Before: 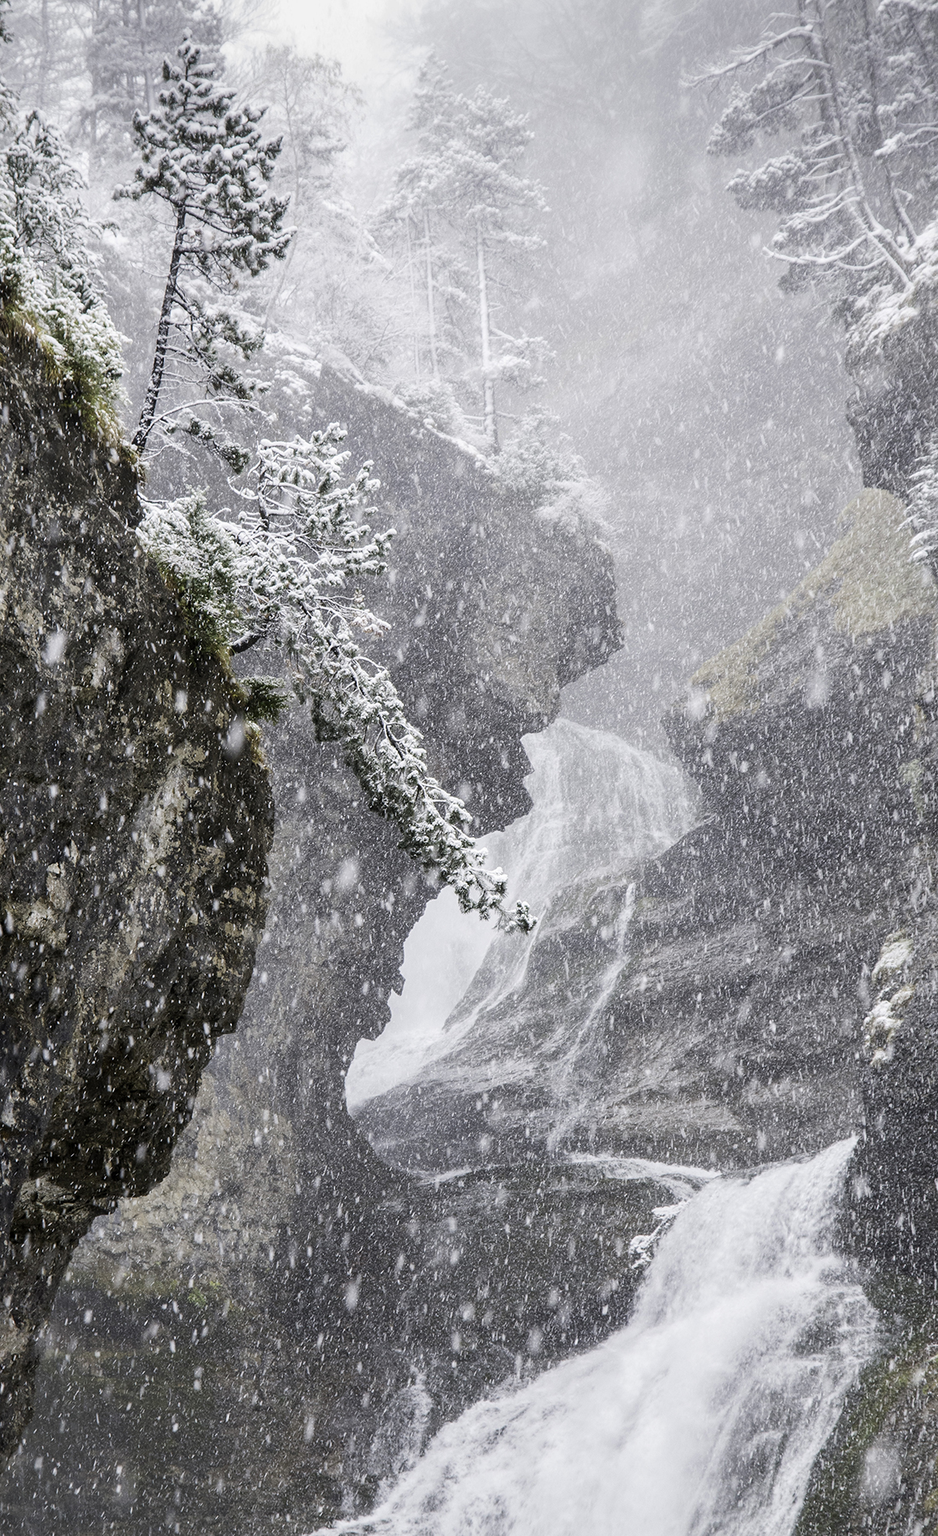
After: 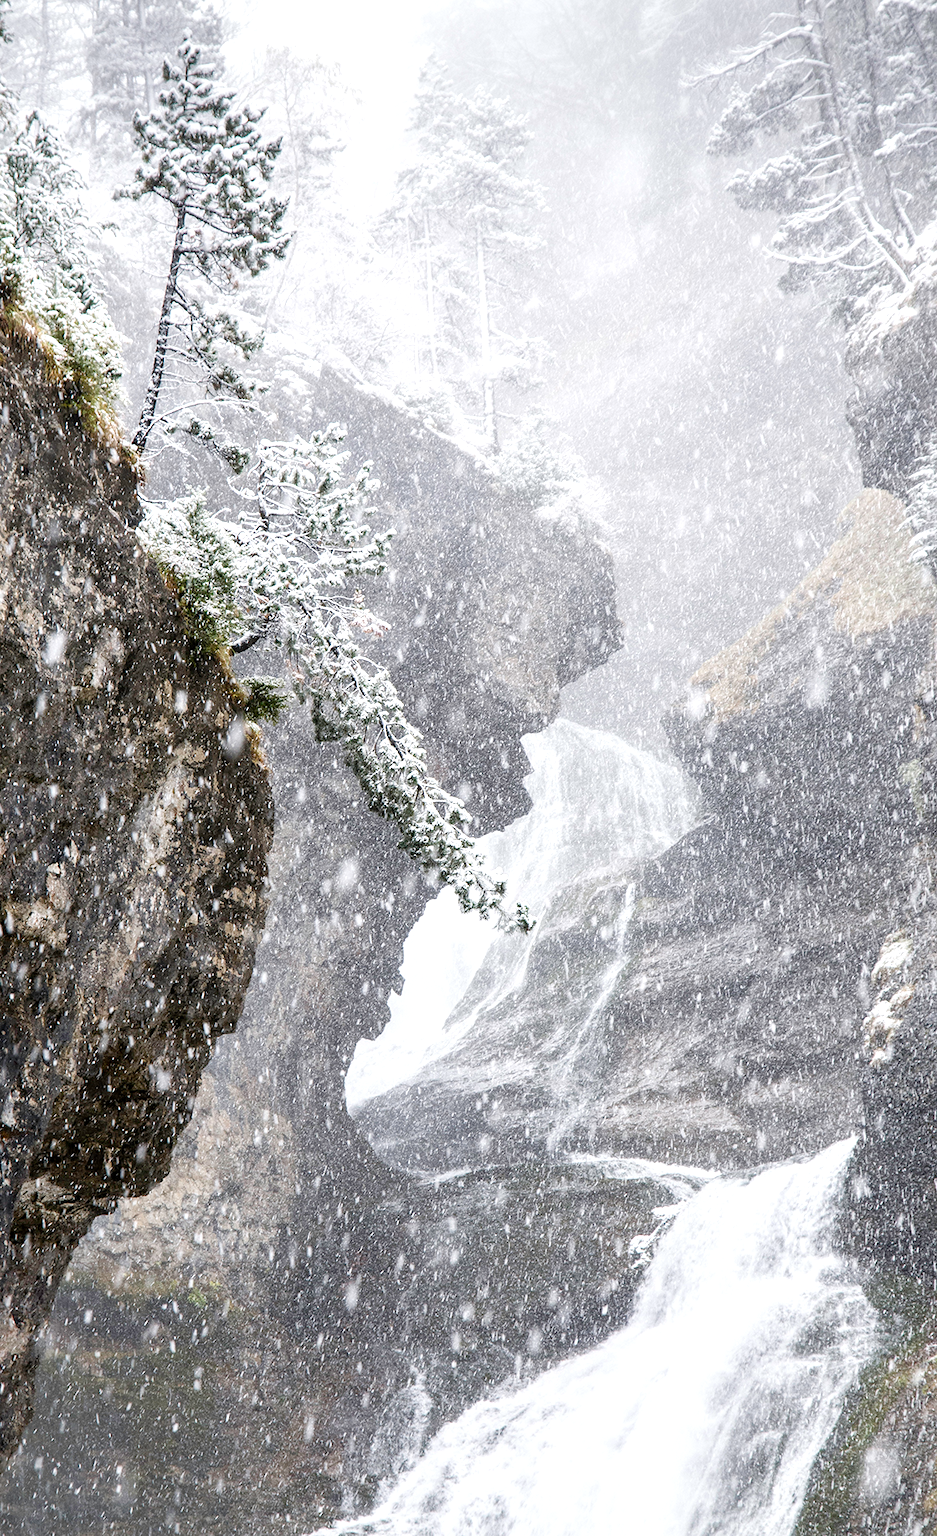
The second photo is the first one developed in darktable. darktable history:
color balance rgb: perceptual saturation grading › global saturation 0.232%, perceptual saturation grading › highlights -18.398%, perceptual saturation grading › mid-tones 6.887%, perceptual saturation grading › shadows 27.187%
tone equalizer: -8 EV -0.417 EV, -7 EV -0.363 EV, -6 EV -0.354 EV, -5 EV -0.229 EV, -3 EV 0.24 EV, -2 EV 0.363 EV, -1 EV 0.412 EV, +0 EV 0.443 EV
